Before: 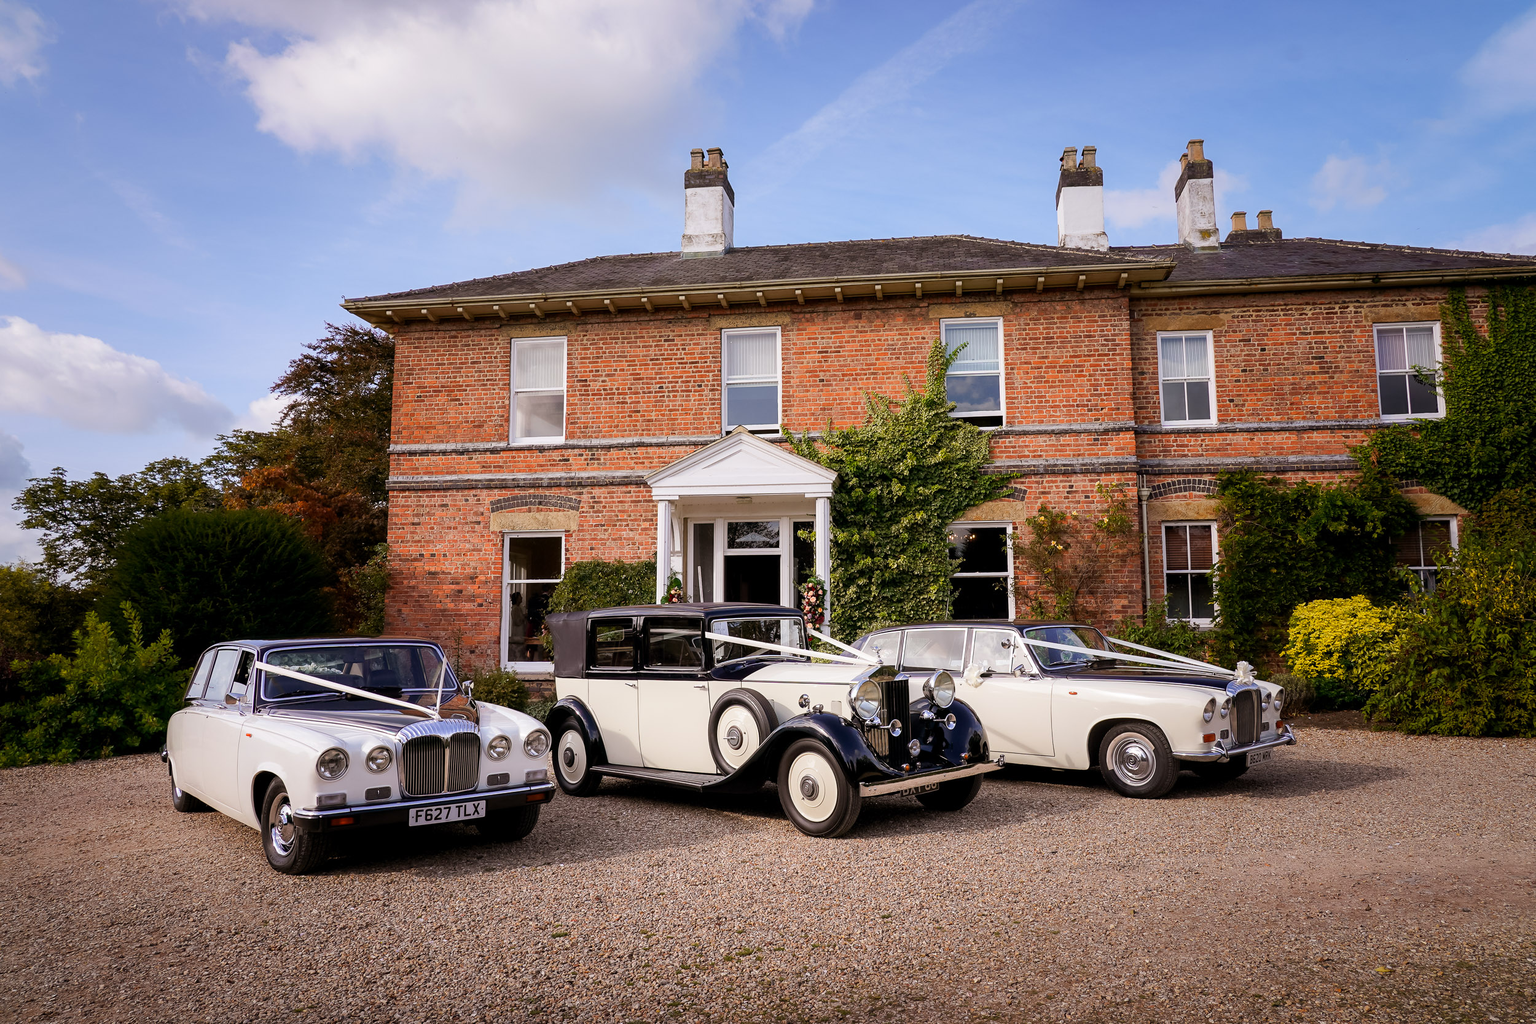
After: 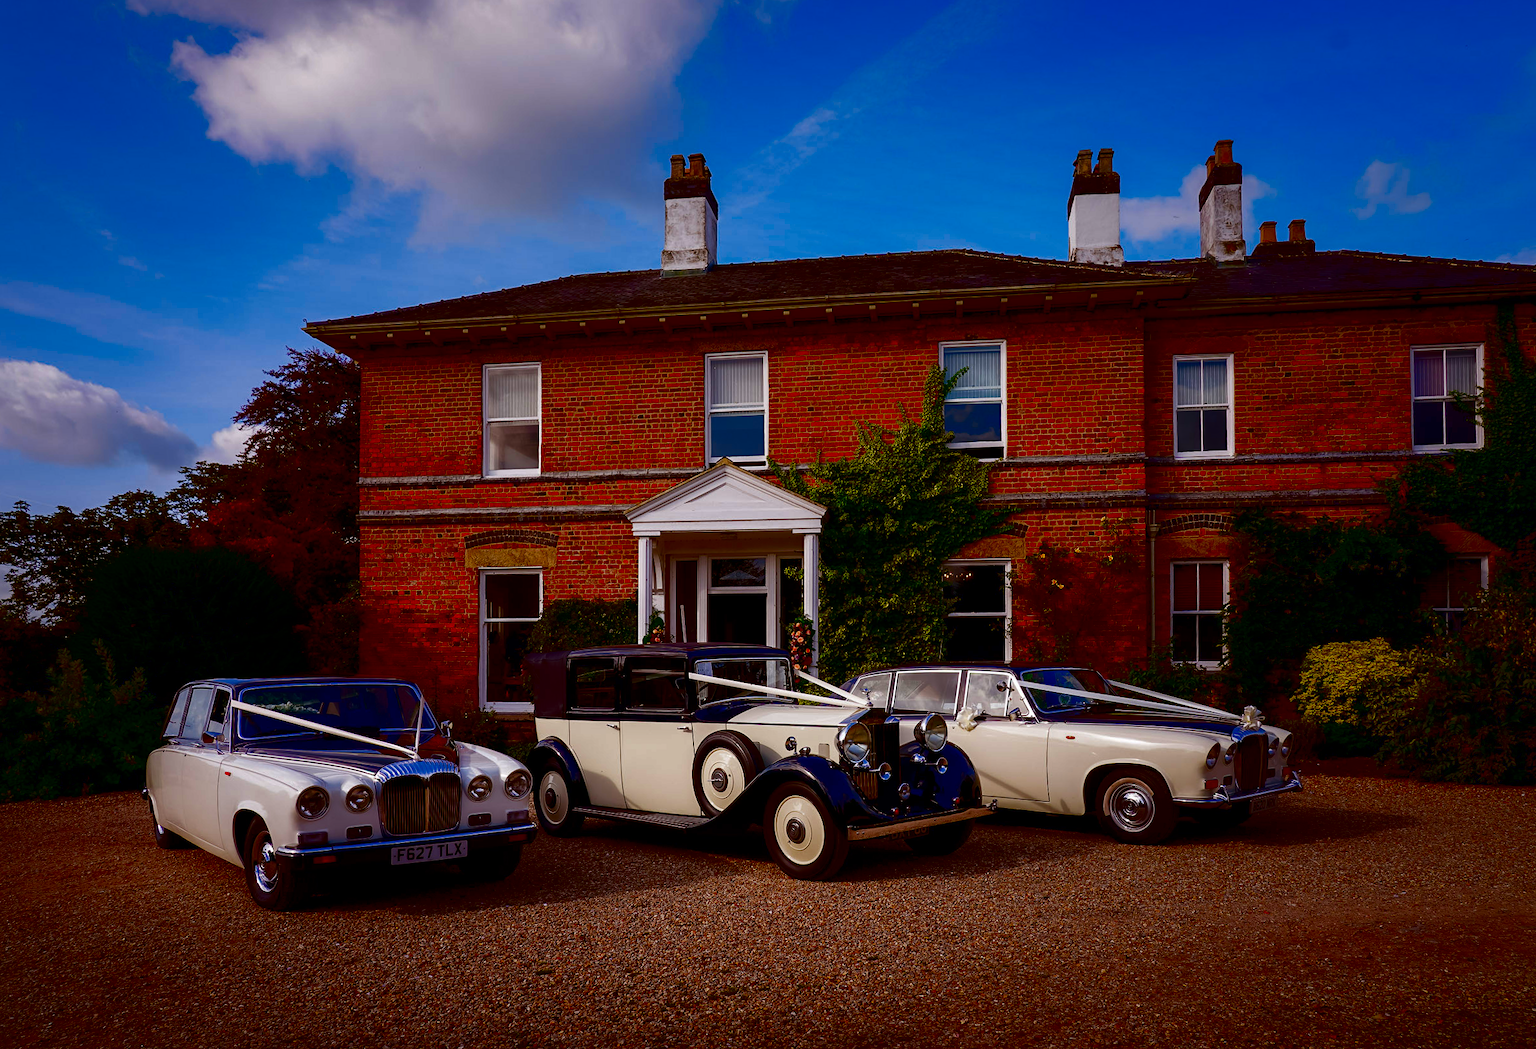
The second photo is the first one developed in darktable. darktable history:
contrast brightness saturation: brightness -1, saturation 1
rotate and perspective: rotation 0.074°, lens shift (vertical) 0.096, lens shift (horizontal) -0.041, crop left 0.043, crop right 0.952, crop top 0.024, crop bottom 0.979
